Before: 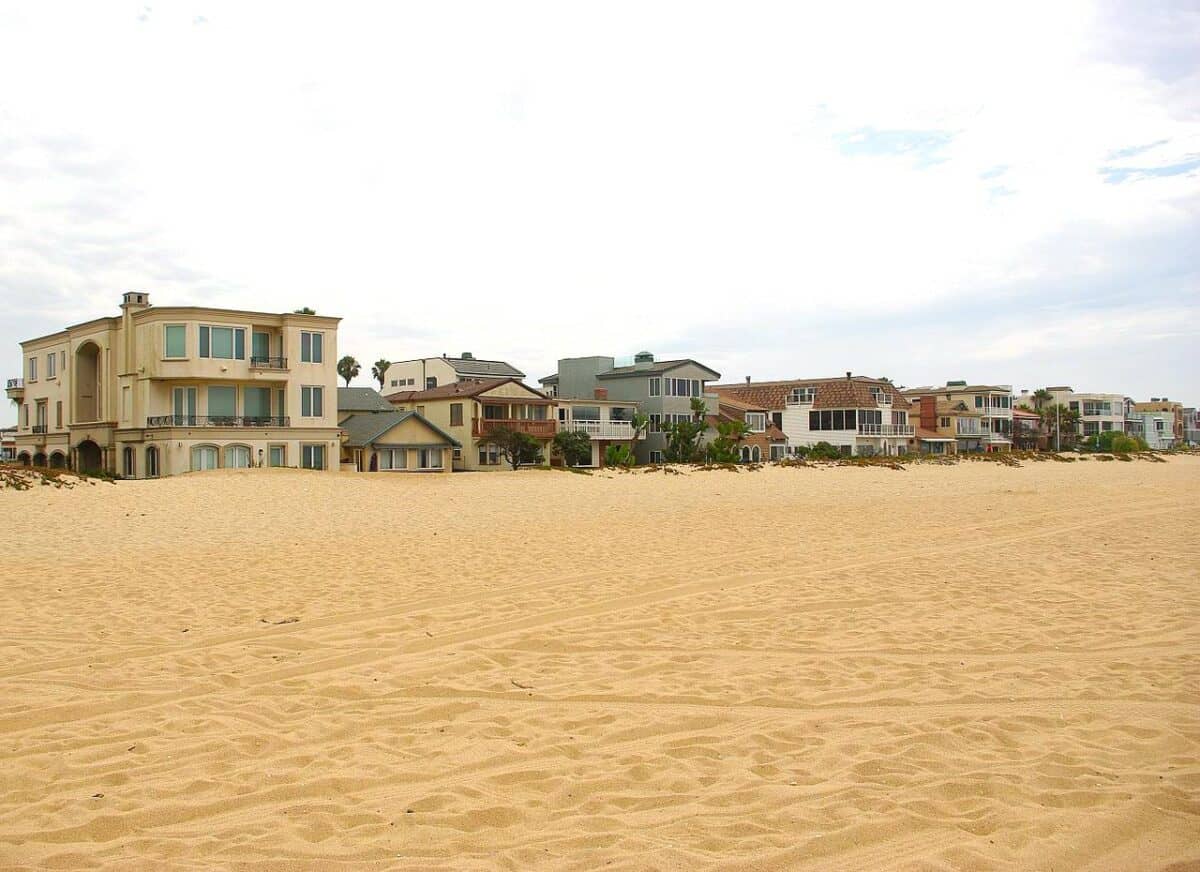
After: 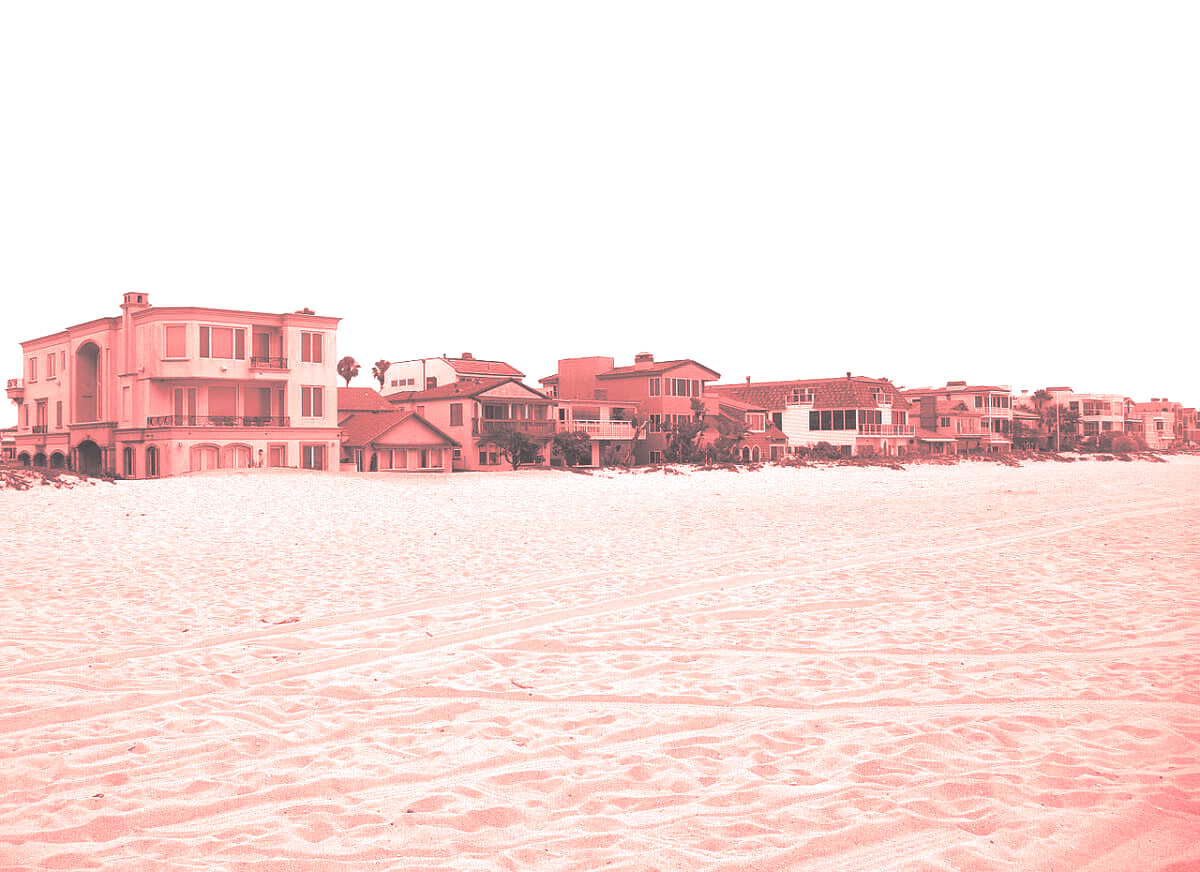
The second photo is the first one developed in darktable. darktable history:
contrast equalizer: octaves 7, y [[0.6 ×6], [0.55 ×6], [0 ×6], [0 ×6], [0 ×6]], mix -0.3
split-toning: shadows › hue 186.43°, highlights › hue 49.29°, compress 30.29%
colorize: saturation 60%, source mix 100%
